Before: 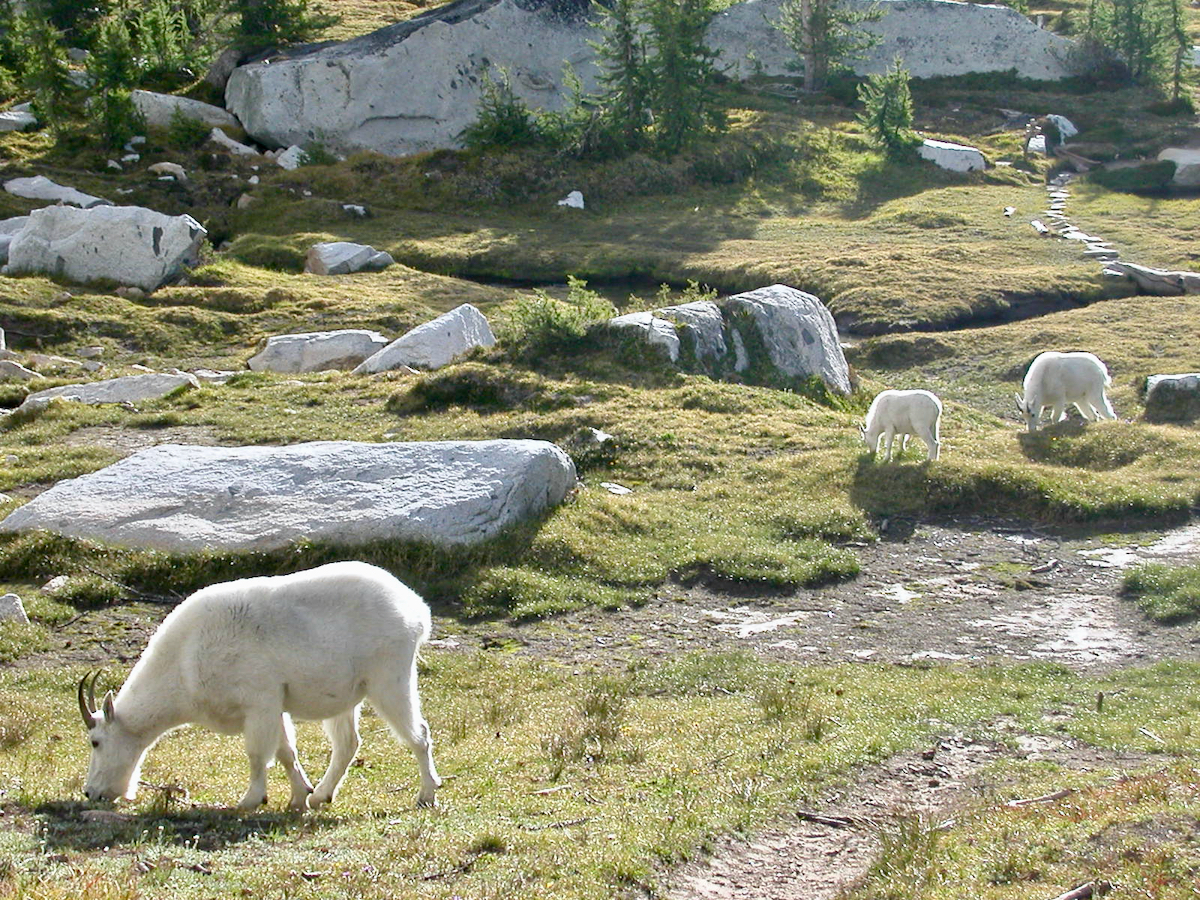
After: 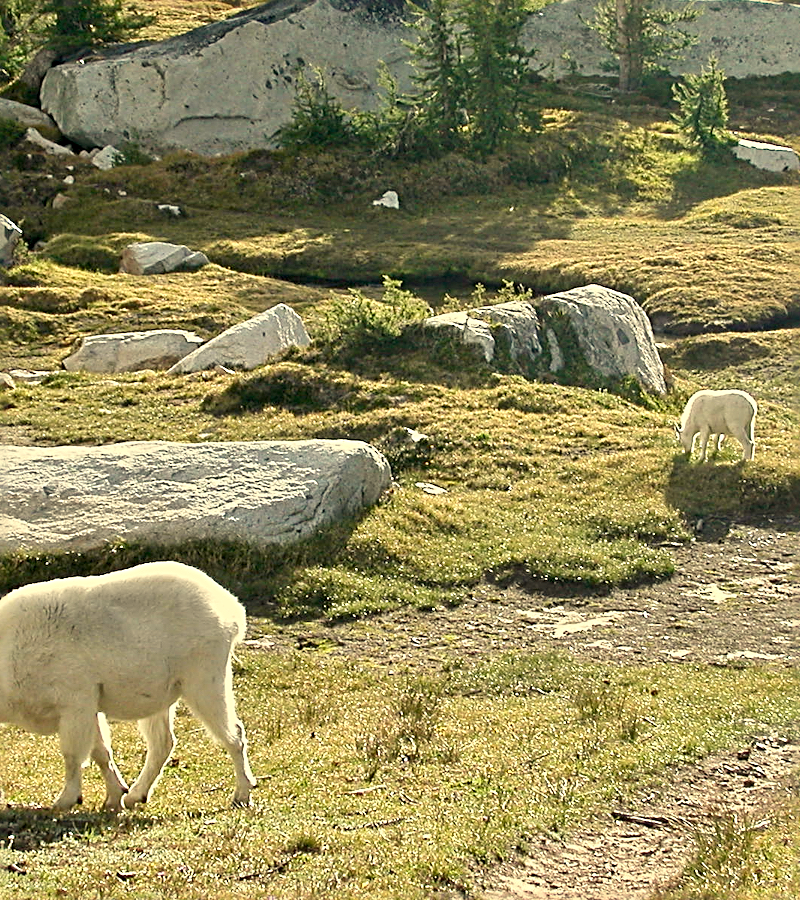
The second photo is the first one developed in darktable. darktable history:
crop and rotate: left 15.446%, right 17.836%
sharpen: radius 2.817, amount 0.715
white balance: red 1.08, blue 0.791
